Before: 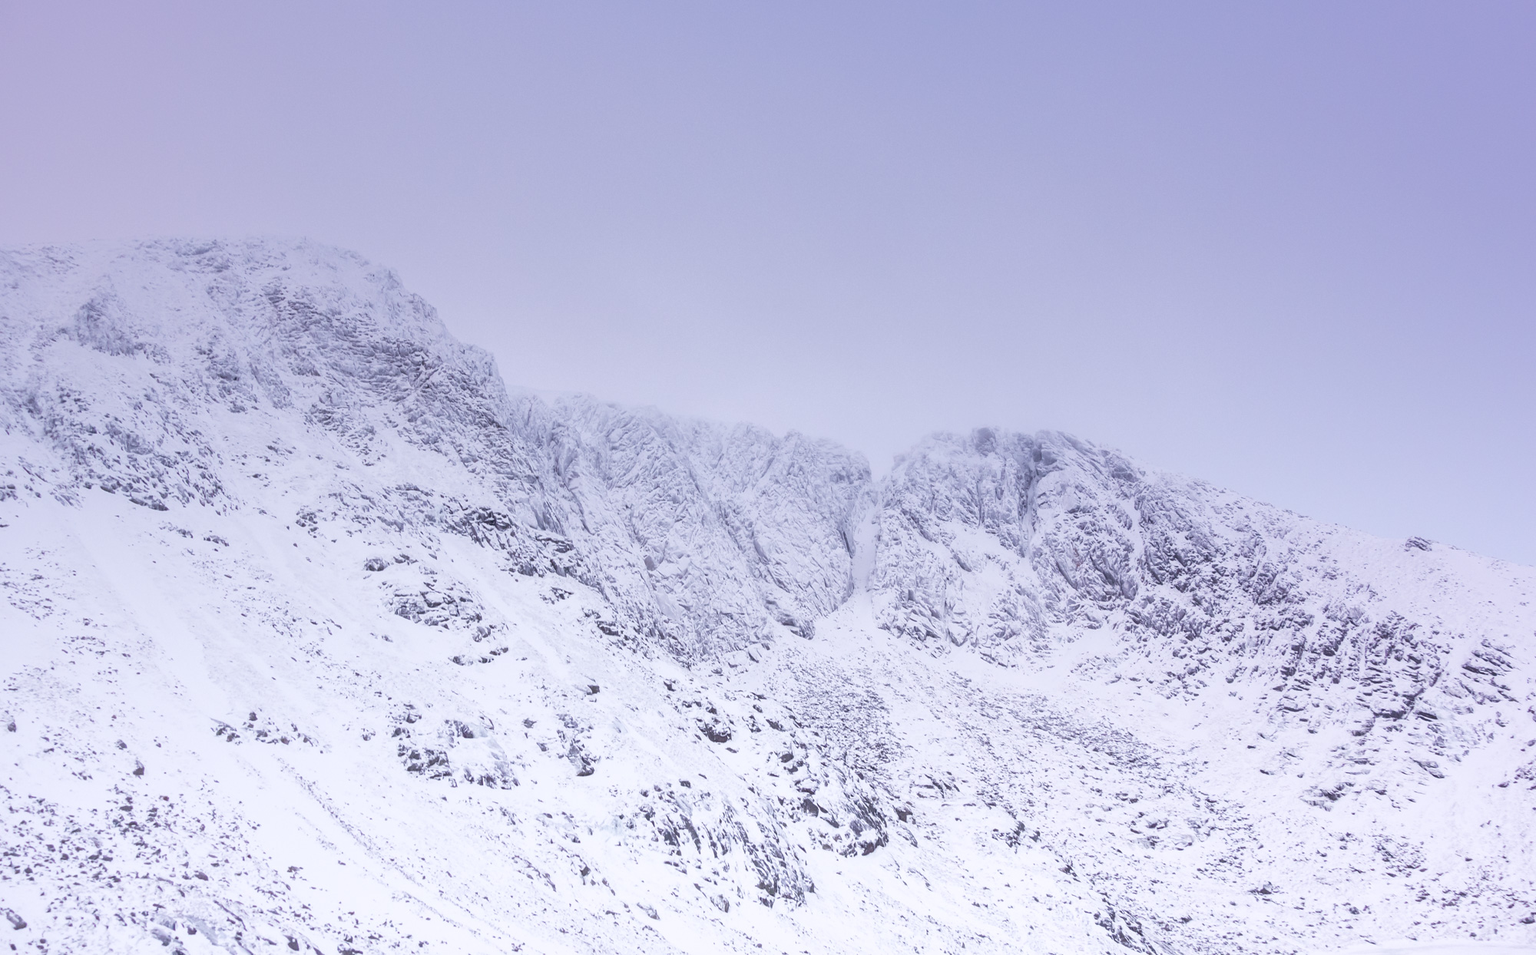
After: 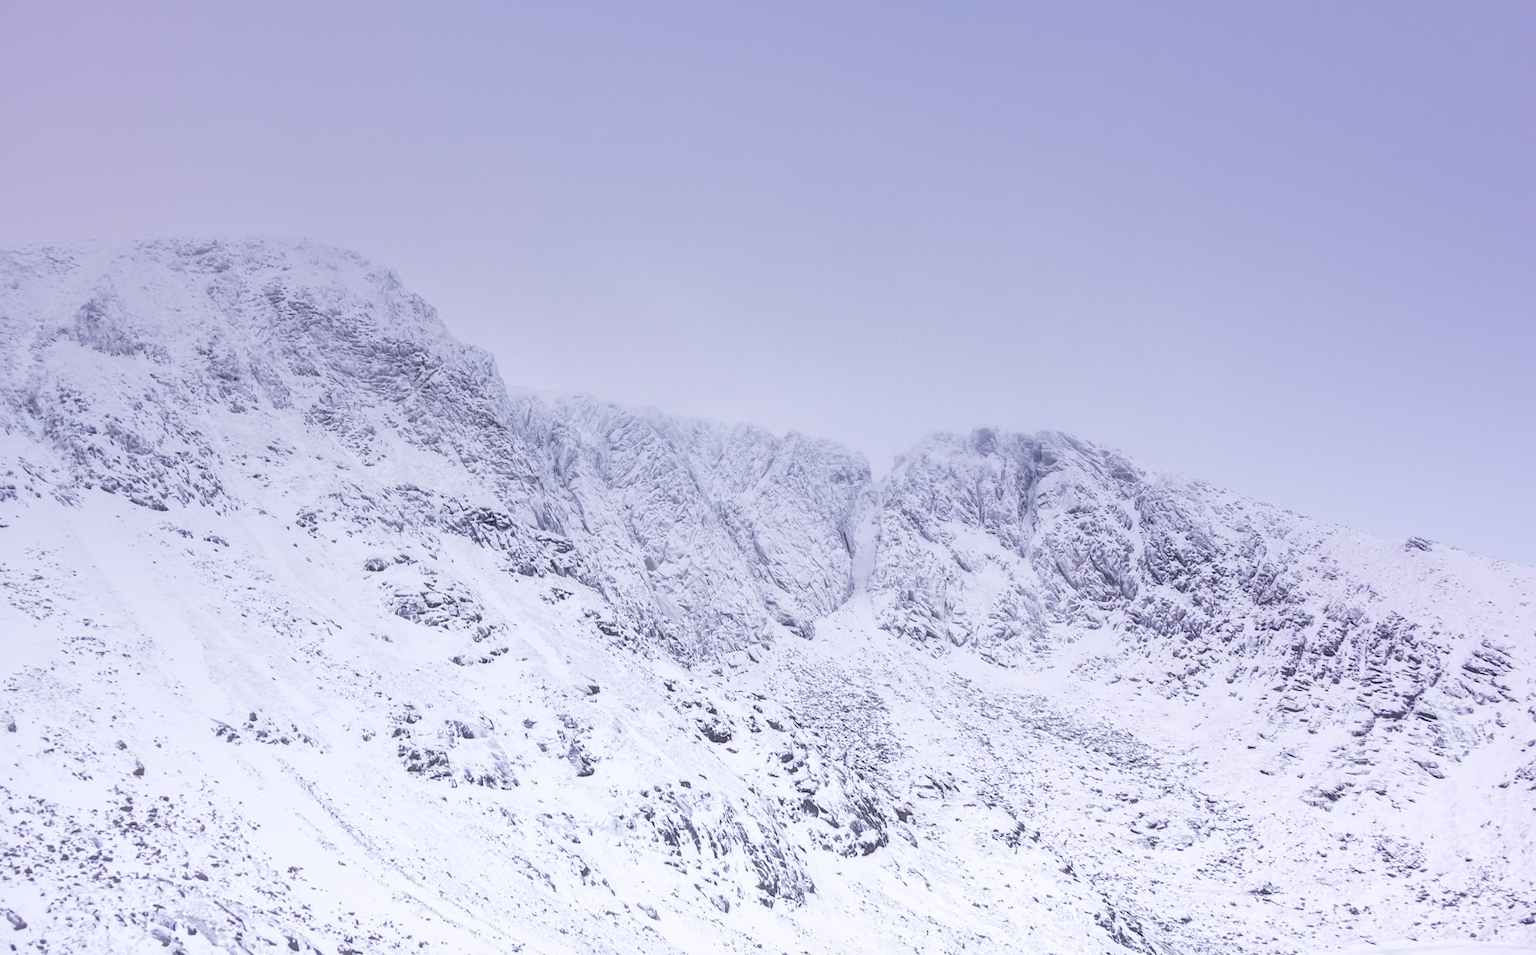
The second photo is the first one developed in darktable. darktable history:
local contrast: mode bilateral grid, contrast 10, coarseness 25, detail 115%, midtone range 0.2
